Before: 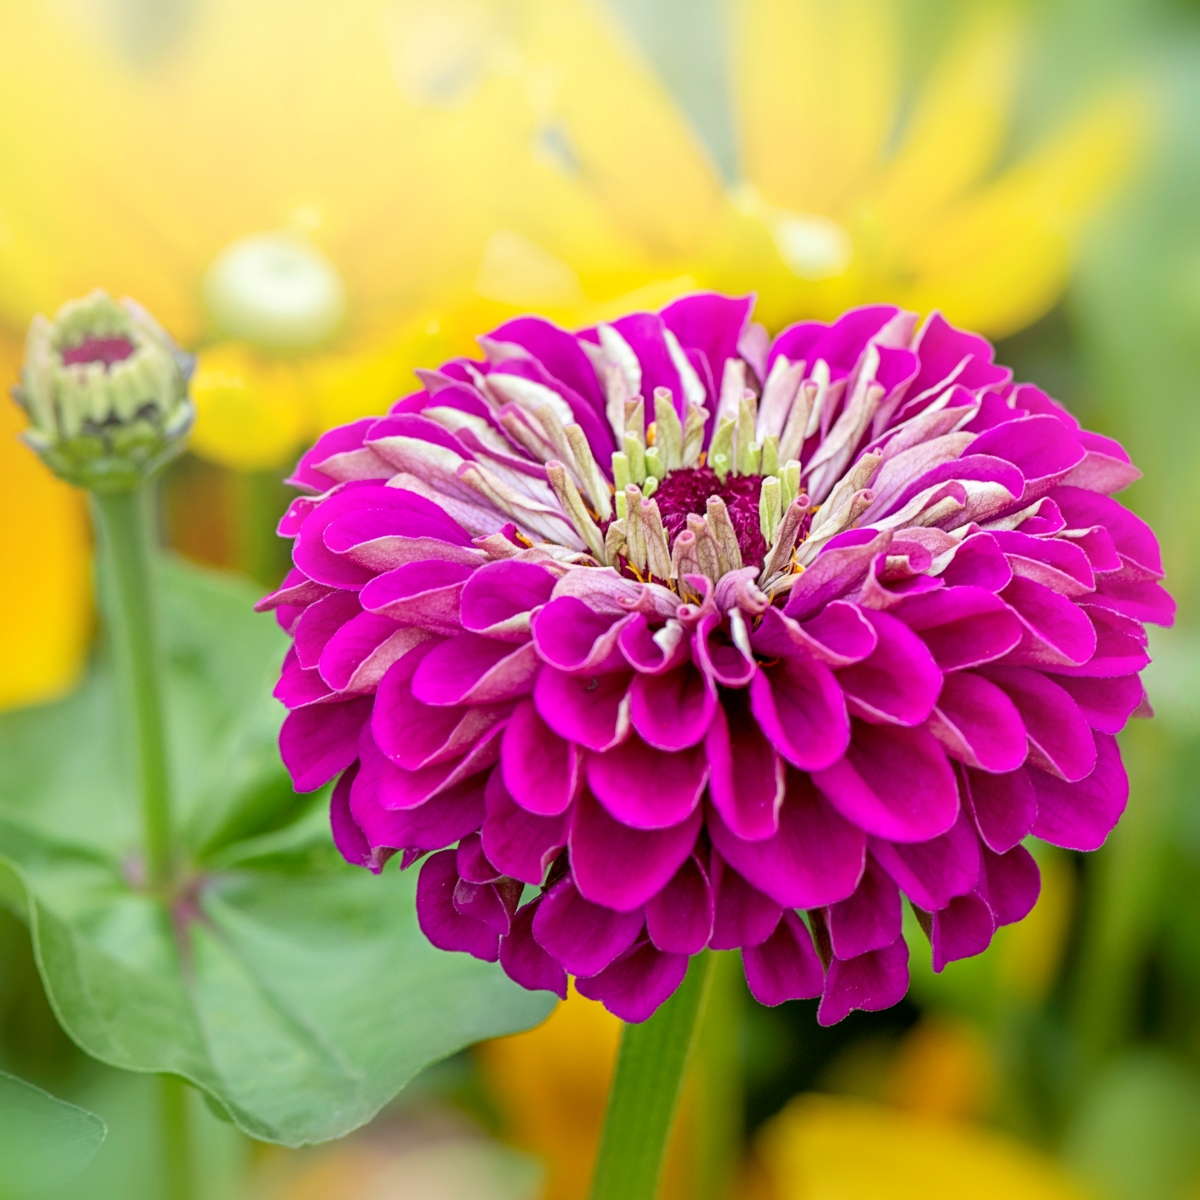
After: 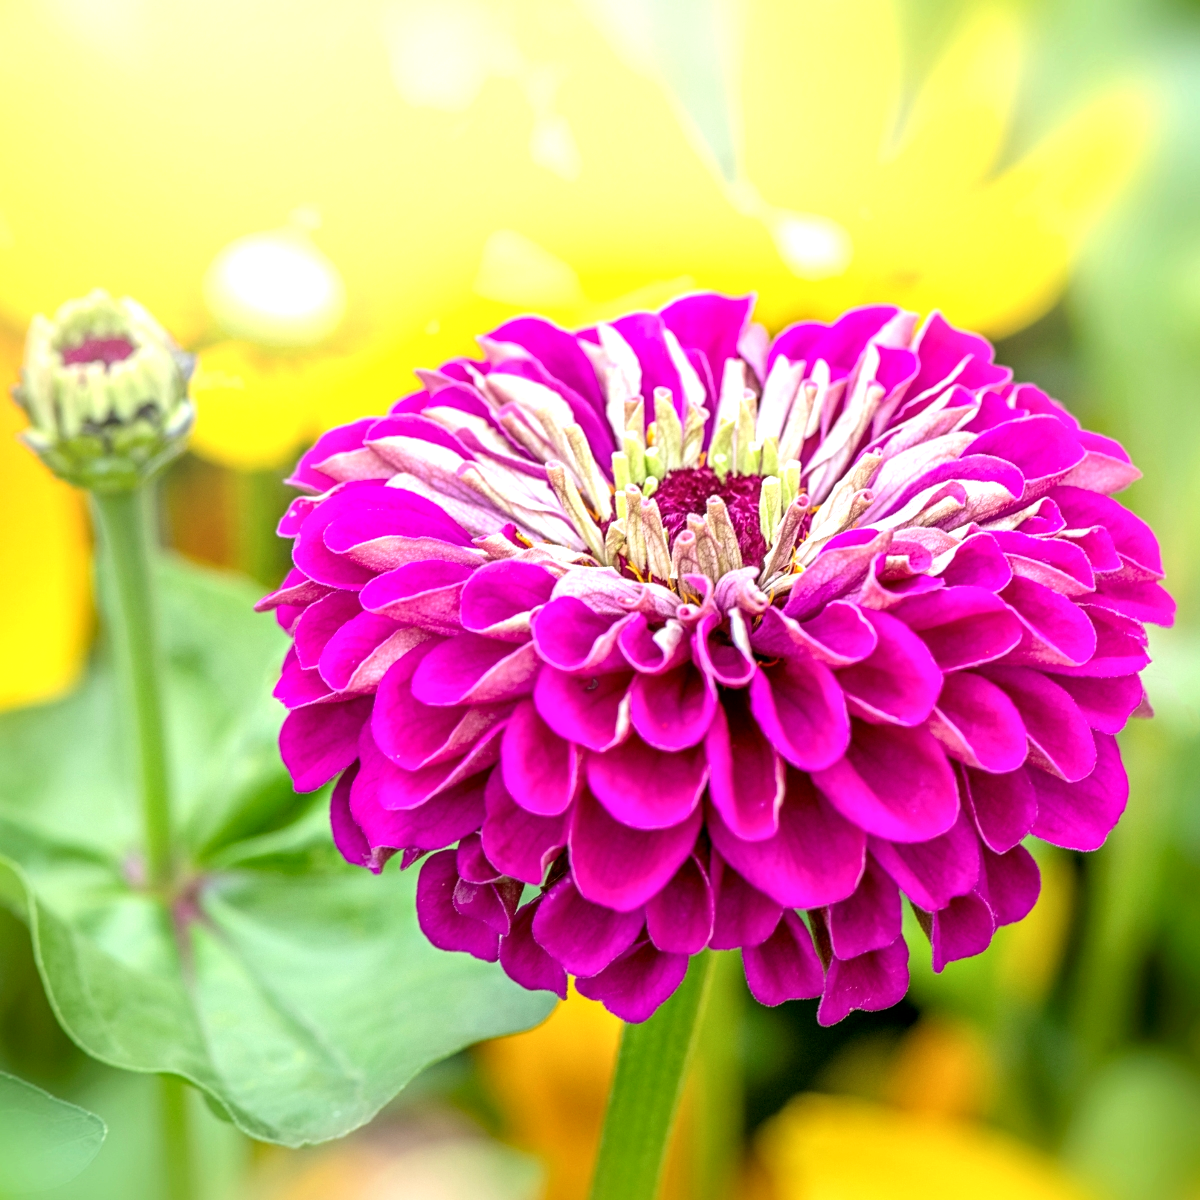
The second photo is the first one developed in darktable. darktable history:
local contrast: on, module defaults
exposure: exposure 0.659 EV, compensate highlight preservation false
